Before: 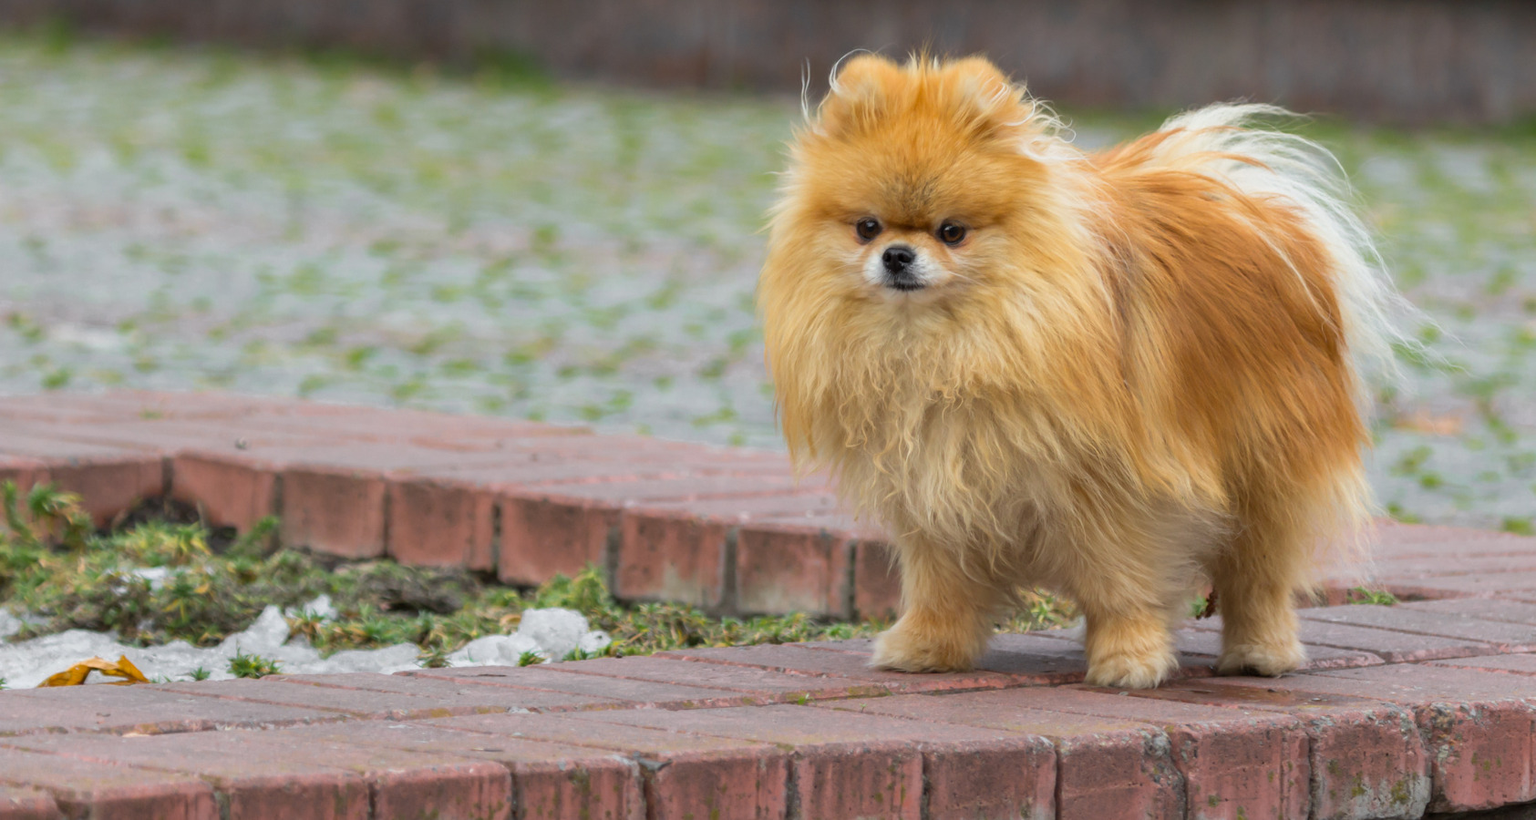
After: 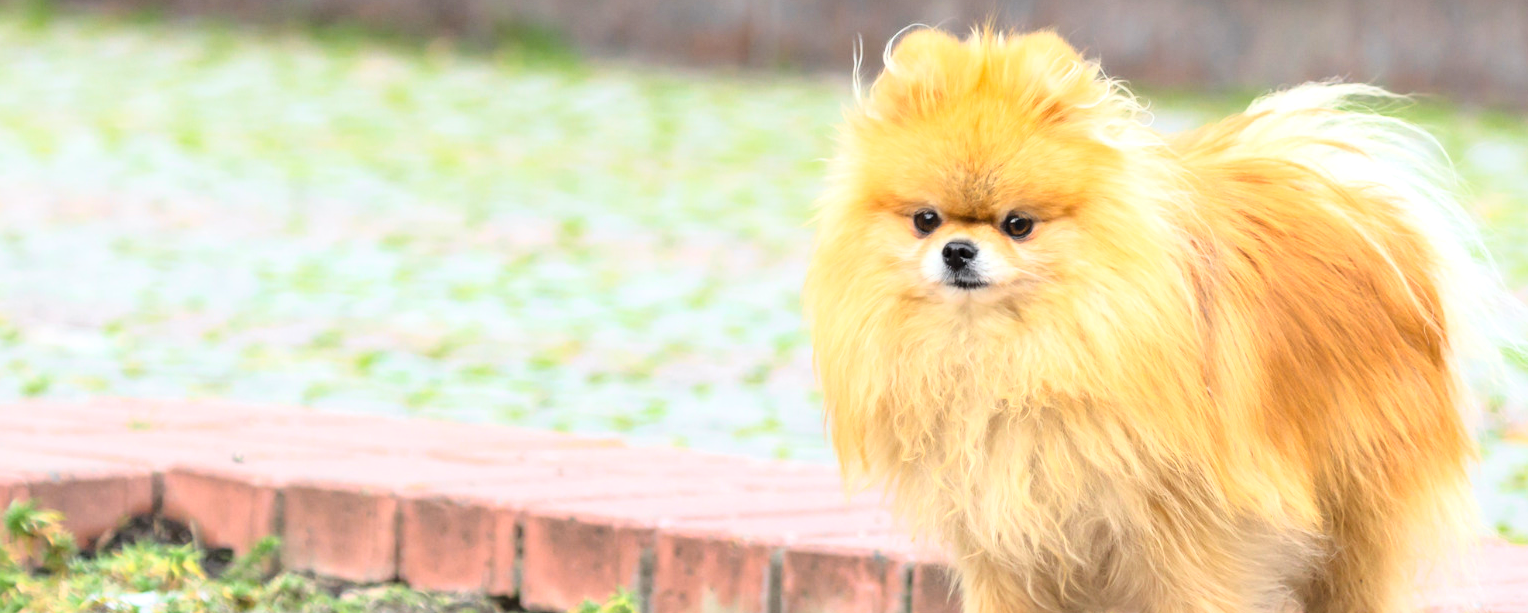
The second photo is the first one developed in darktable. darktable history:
crop: left 1.591%, top 3.378%, right 7.713%, bottom 28.476%
exposure: black level correction 0, exposure 0.69 EV, compensate exposure bias true
base curve: curves: ch0 [(0, 0) (0.028, 0.03) (0.121, 0.232) (0.46, 0.748) (0.859, 0.968) (1, 1)]
